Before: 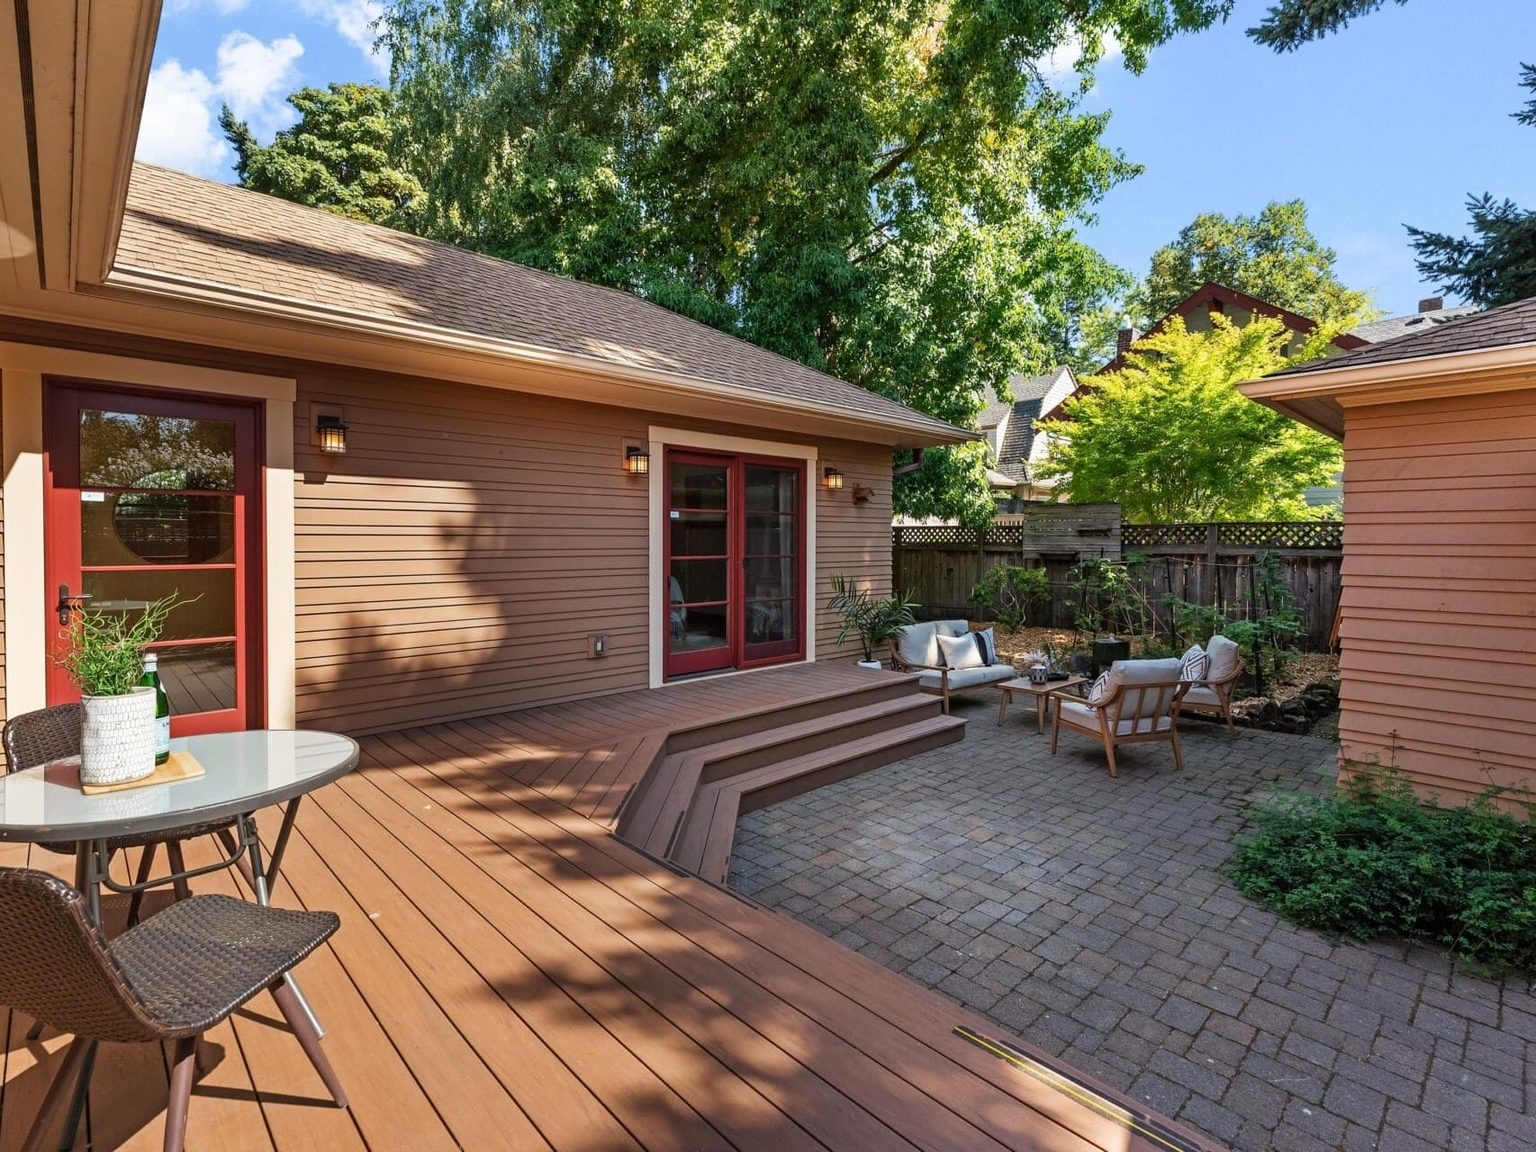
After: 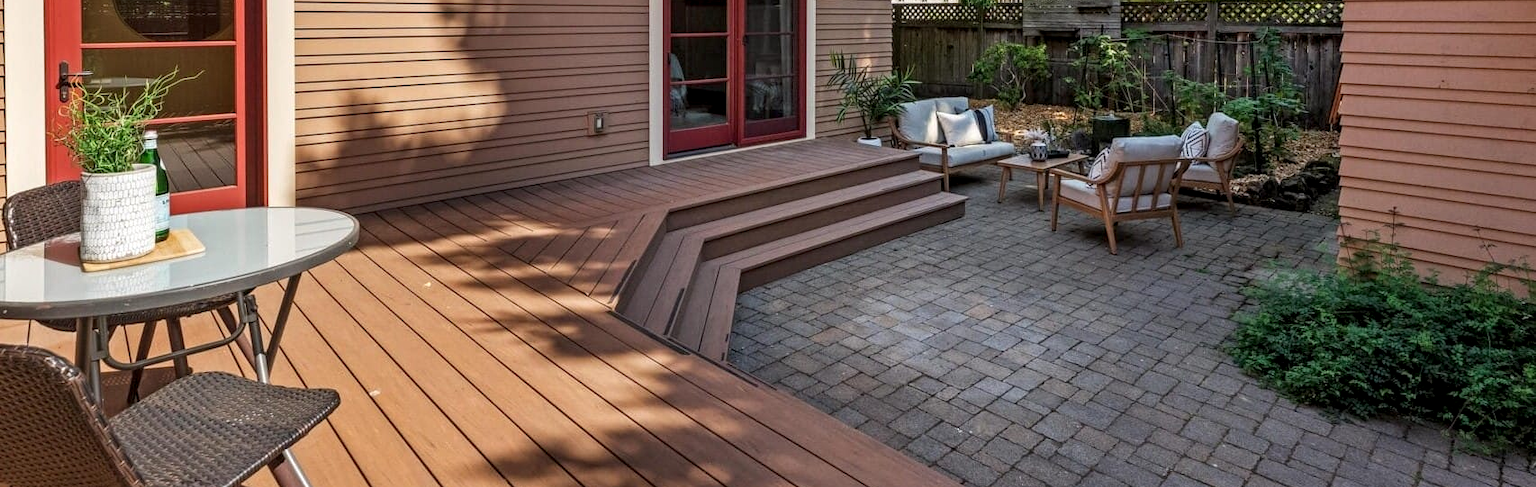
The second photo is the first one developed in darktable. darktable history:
crop: top 45.455%, bottom 12.267%
local contrast: on, module defaults
